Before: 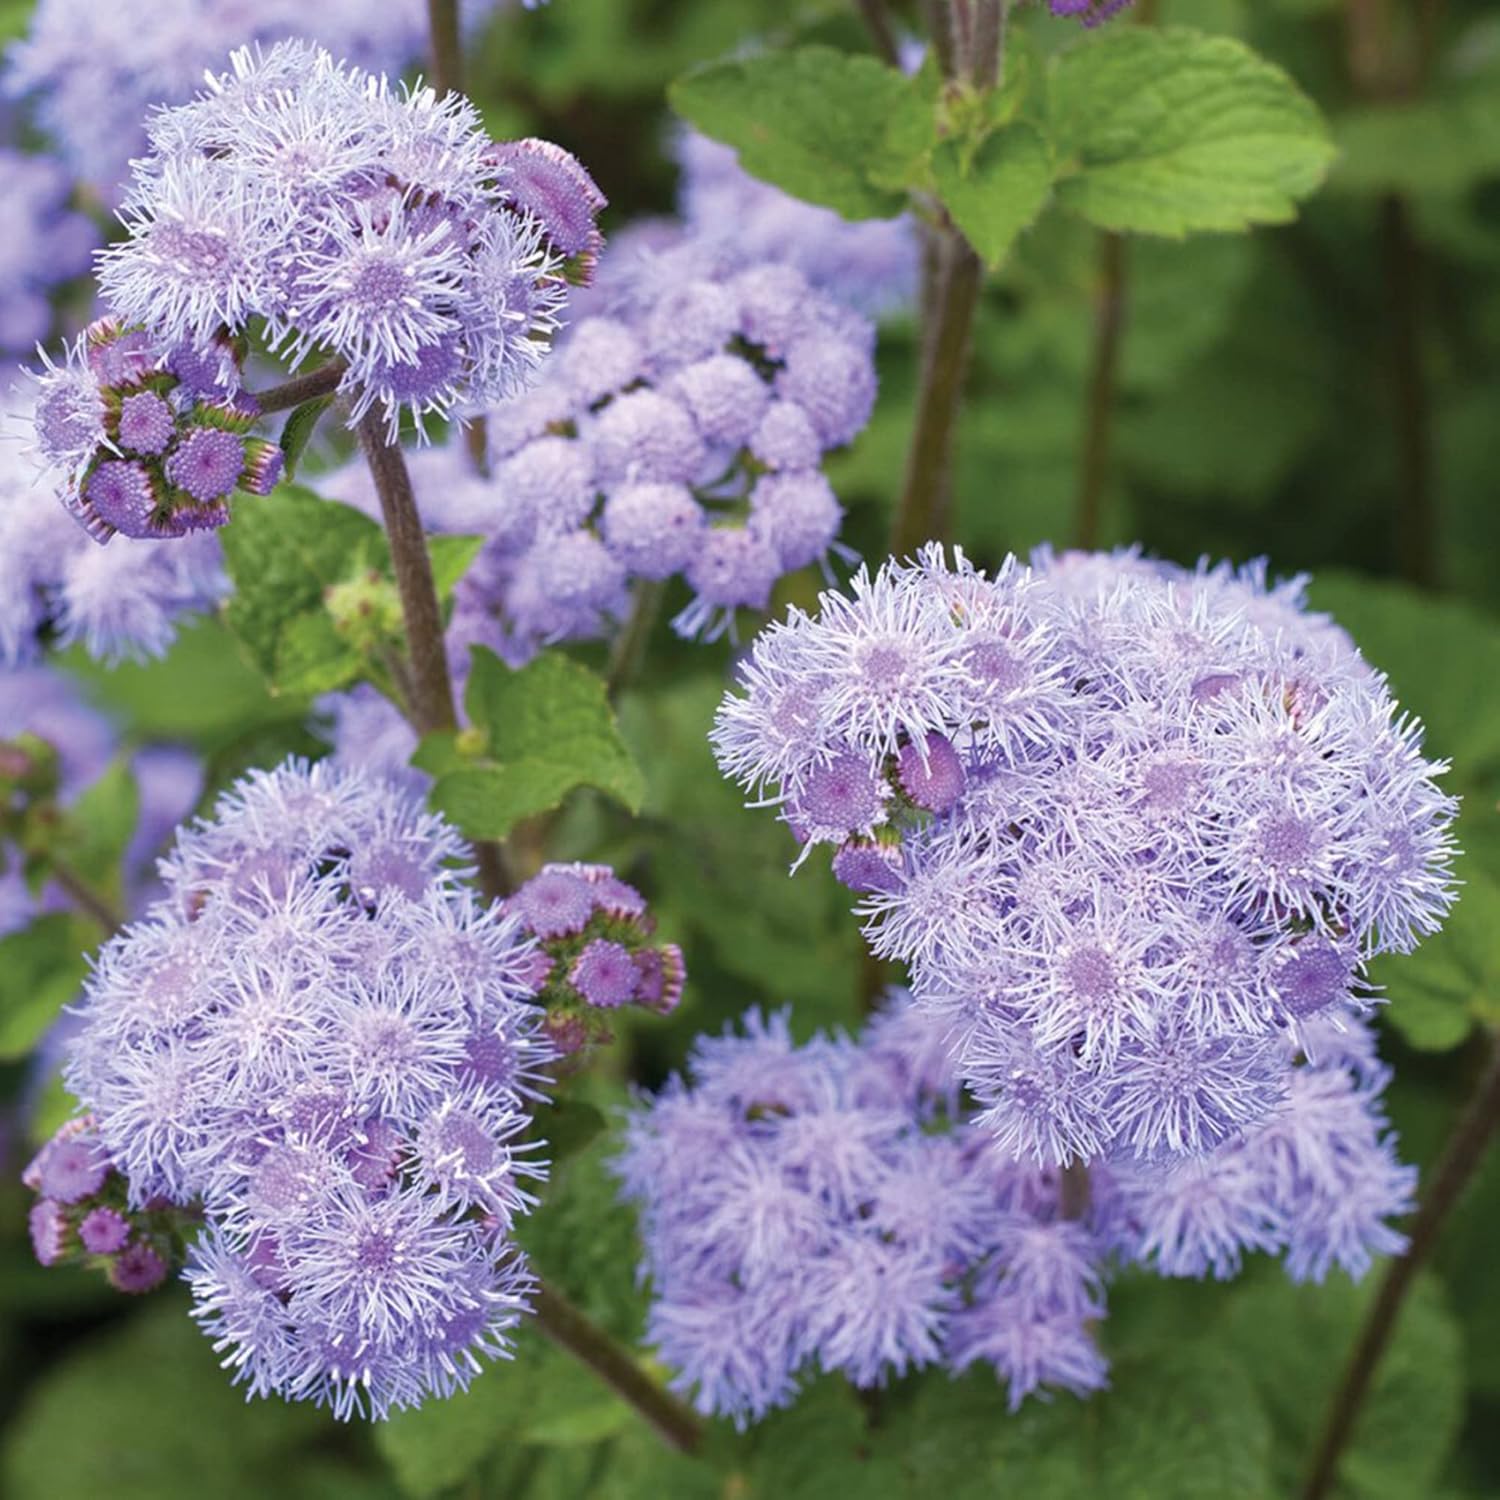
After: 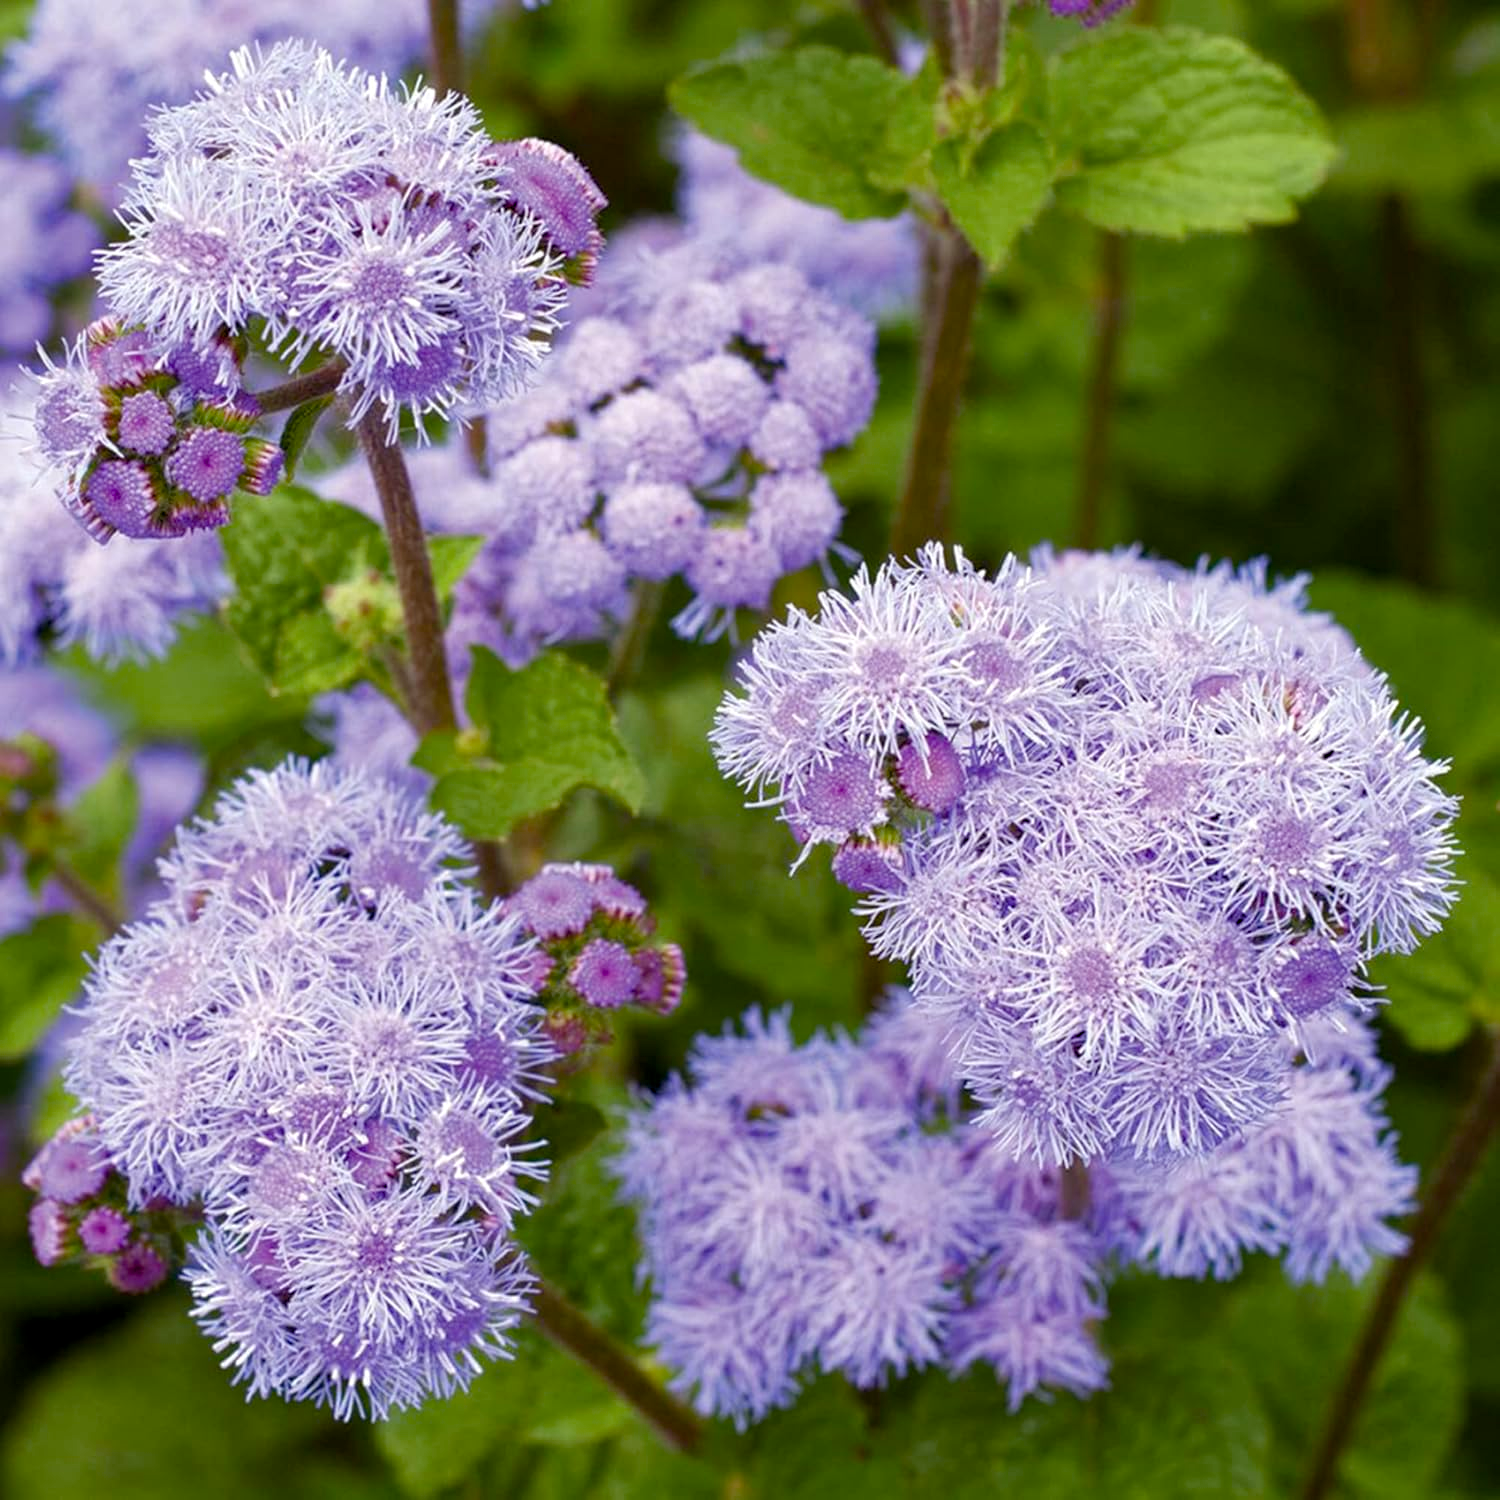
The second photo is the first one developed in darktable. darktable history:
exposure: exposure 0.084 EV, compensate exposure bias true, compensate highlight preservation false
color balance rgb: shadows lift › luminance -10.182%, power › luminance -3.985%, power › chroma 0.55%, power › hue 40.32°, global offset › luminance -0.478%, perceptual saturation grading › global saturation 20%, perceptual saturation grading › highlights -25.587%, perceptual saturation grading › shadows 49.779%, global vibrance 9.443%
